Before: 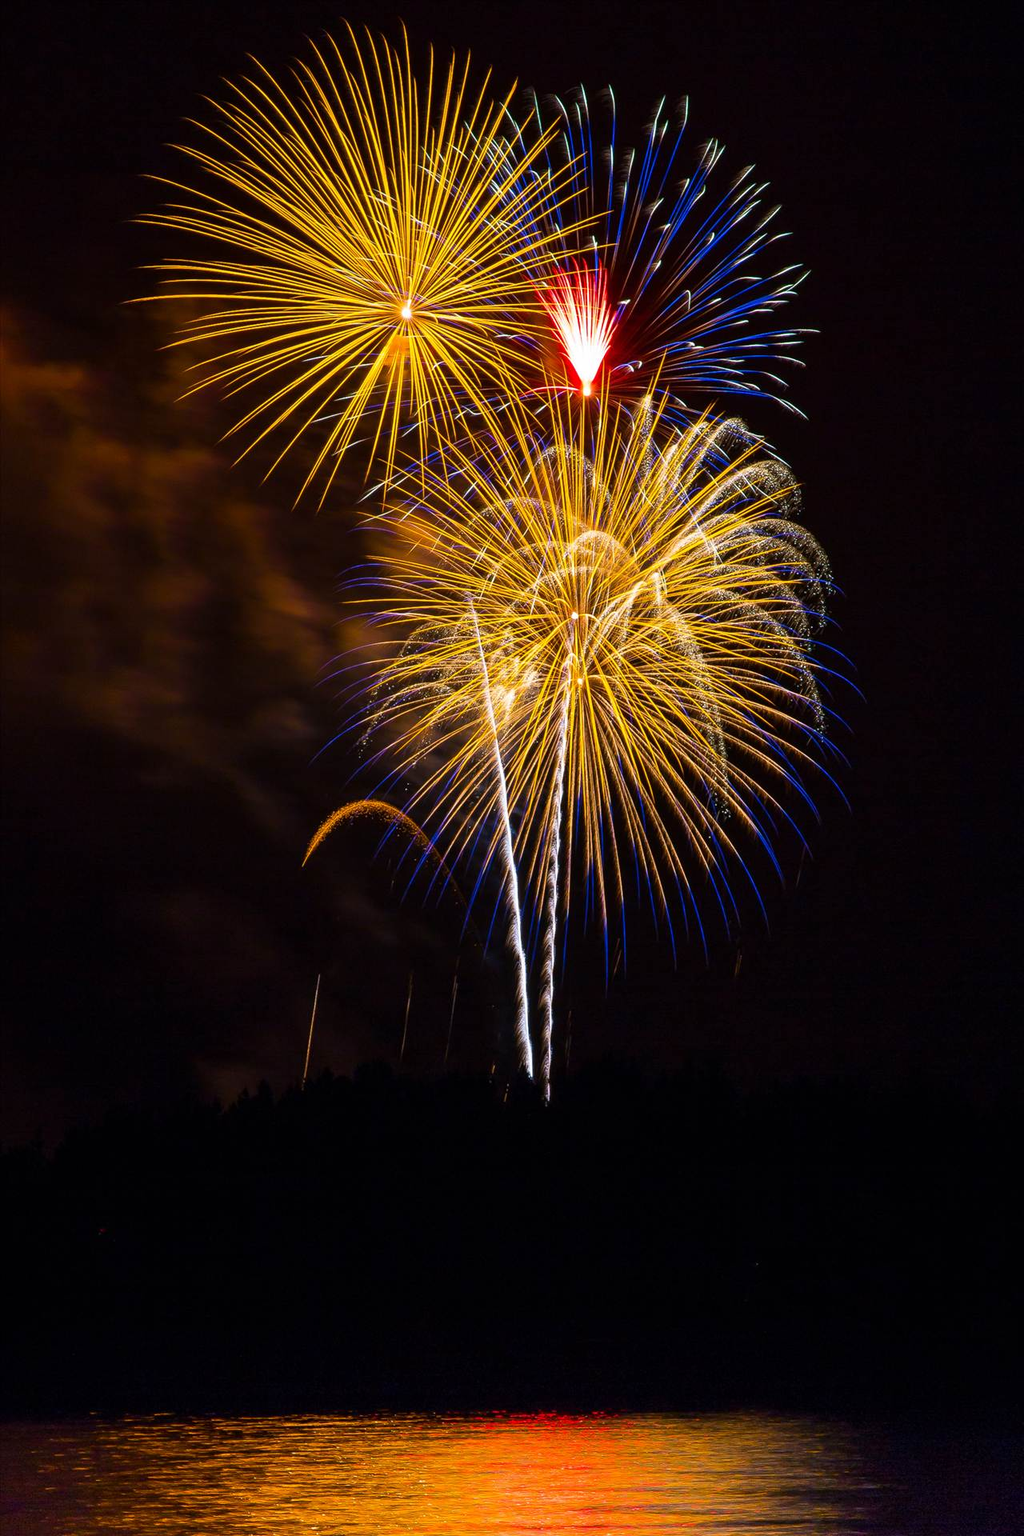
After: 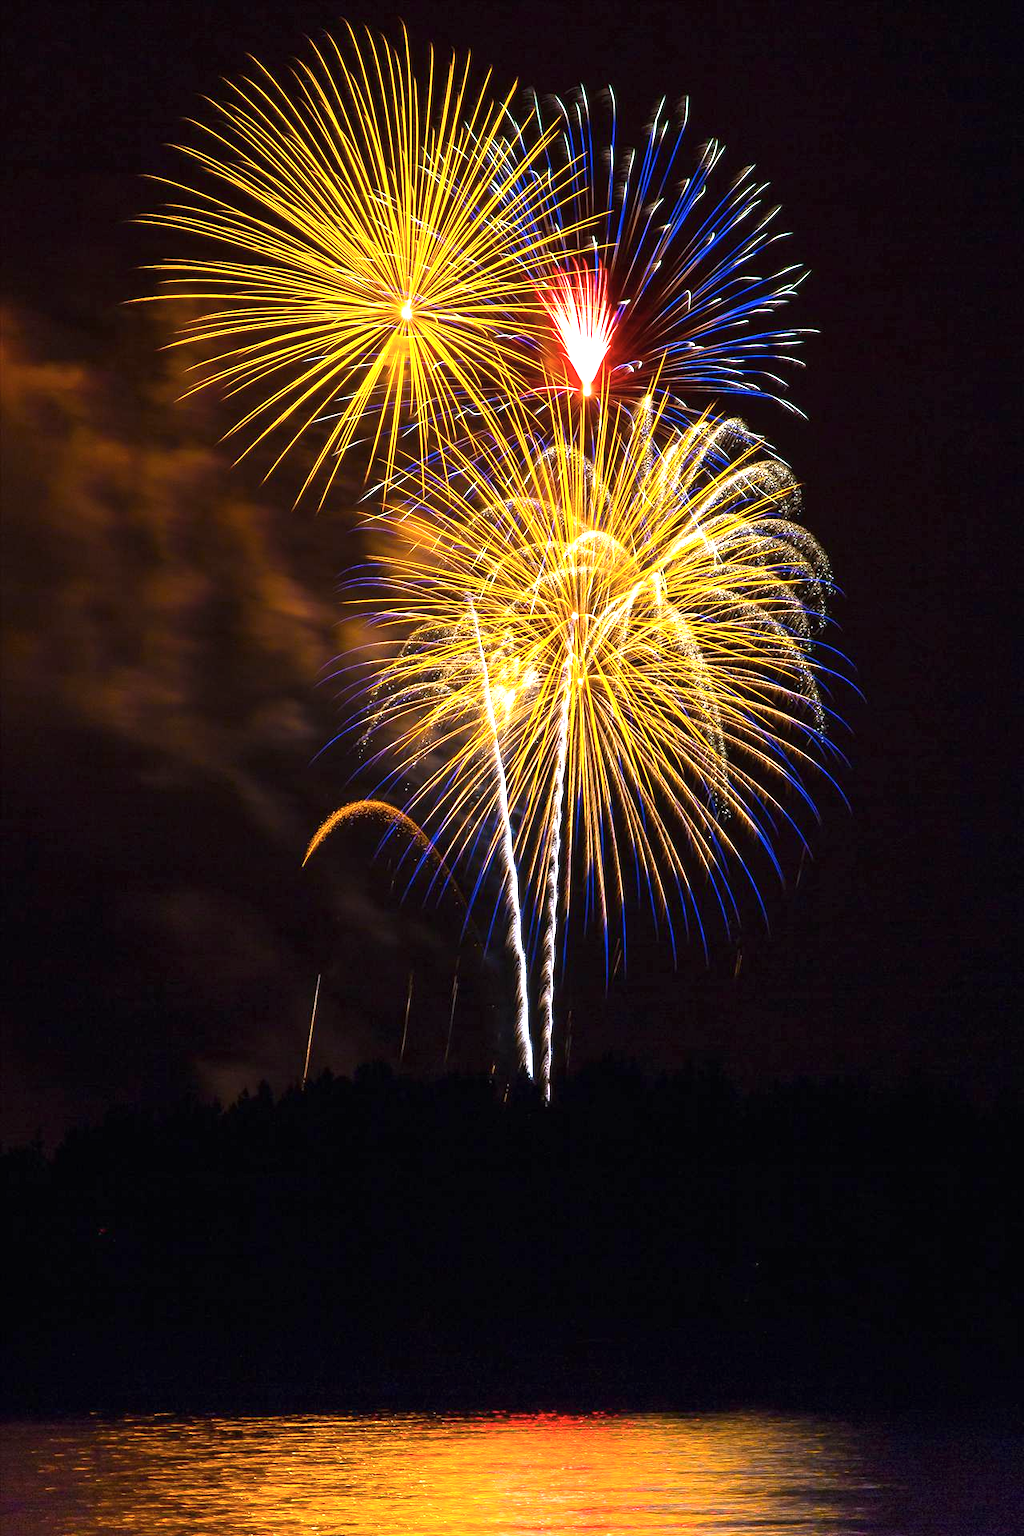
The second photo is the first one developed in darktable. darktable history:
color zones: curves: ch1 [(0.077, 0.436) (0.25, 0.5) (0.75, 0.5)]
exposure: black level correction 0, exposure 1 EV, compensate highlight preservation false
